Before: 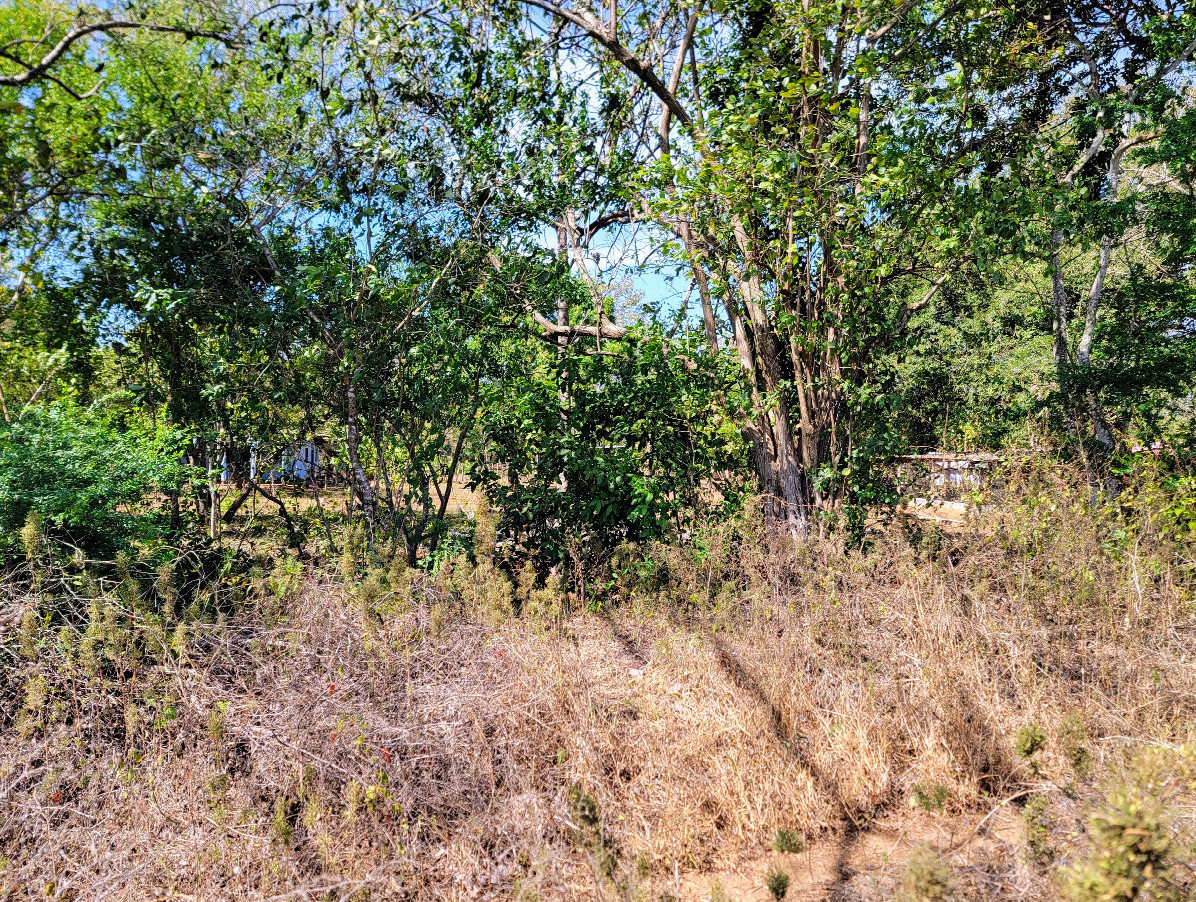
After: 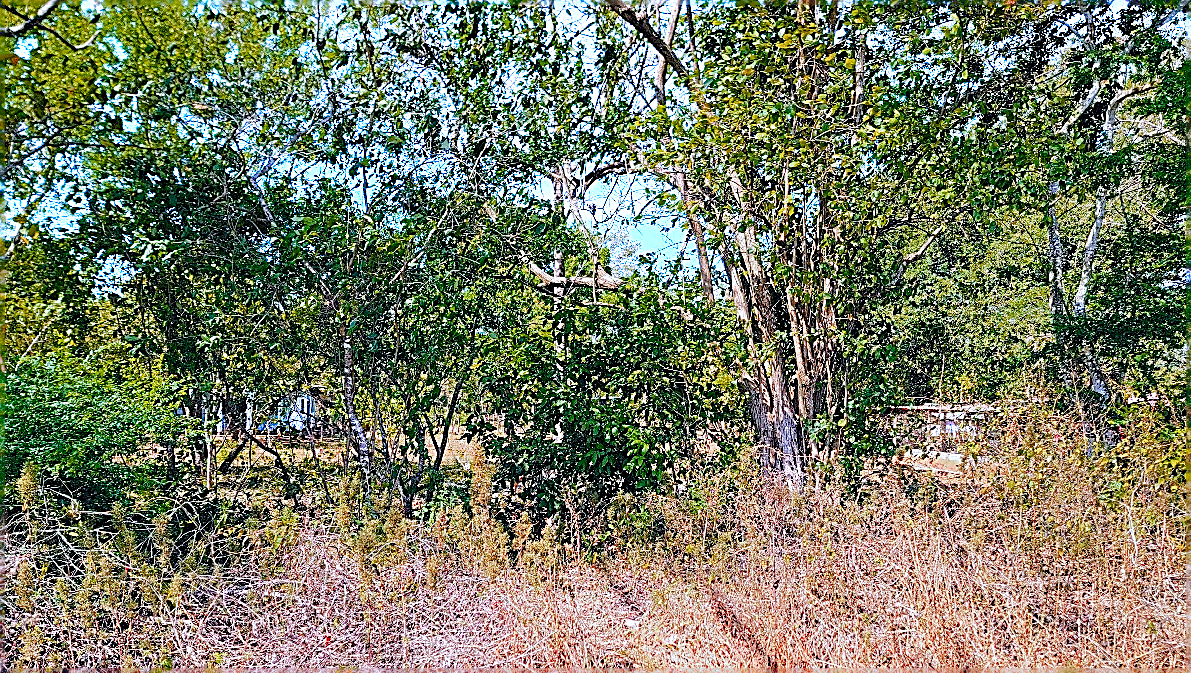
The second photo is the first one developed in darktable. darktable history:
exposure: black level correction 0, exposure 0.5 EV, compensate highlight preservation false
color balance rgb: shadows lift › chroma 1%, shadows lift › hue 113°, highlights gain › chroma 0.2%, highlights gain › hue 333°, perceptual saturation grading › global saturation 20%, perceptual saturation grading › highlights -50%, perceptual saturation grading › shadows 25%, contrast -30%
color calibration: x 0.37, y 0.382, temperature 4313.32 K
color zones: curves: ch0 [(0.473, 0.374) (0.742, 0.784)]; ch1 [(0.354, 0.737) (0.742, 0.705)]; ch2 [(0.318, 0.421) (0.758, 0.532)]
sharpen: amount 2
contrast brightness saturation: contrast 0.04, saturation 0.16
crop: left 0.387%, top 5.469%, bottom 19.809%
color balance: input saturation 99%
